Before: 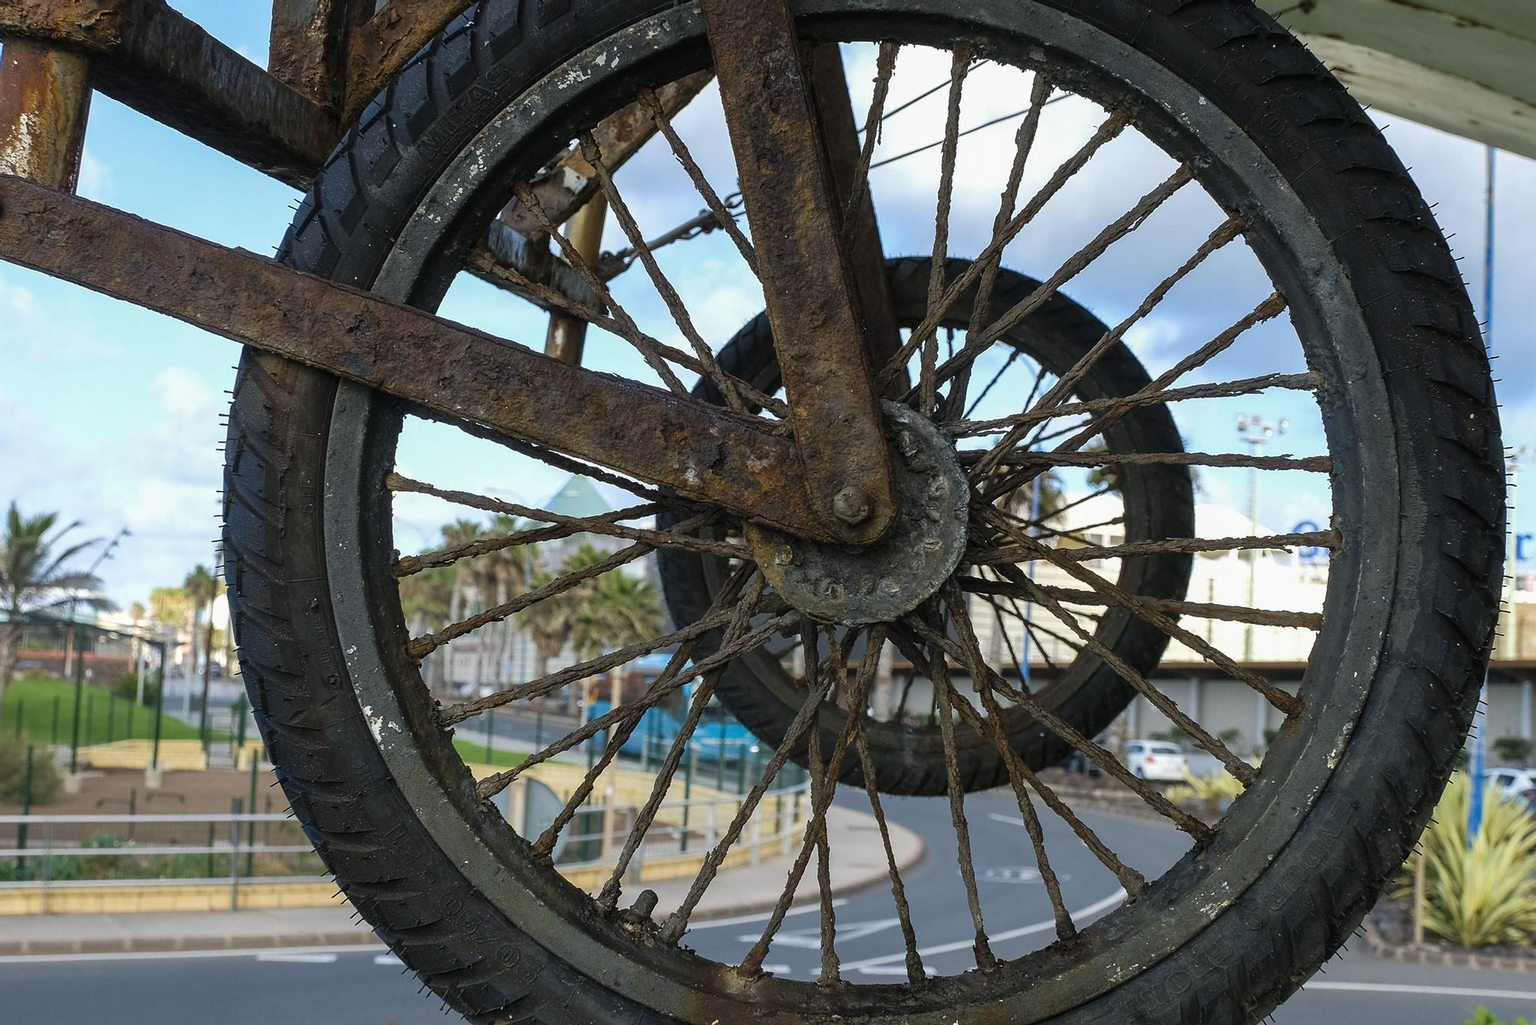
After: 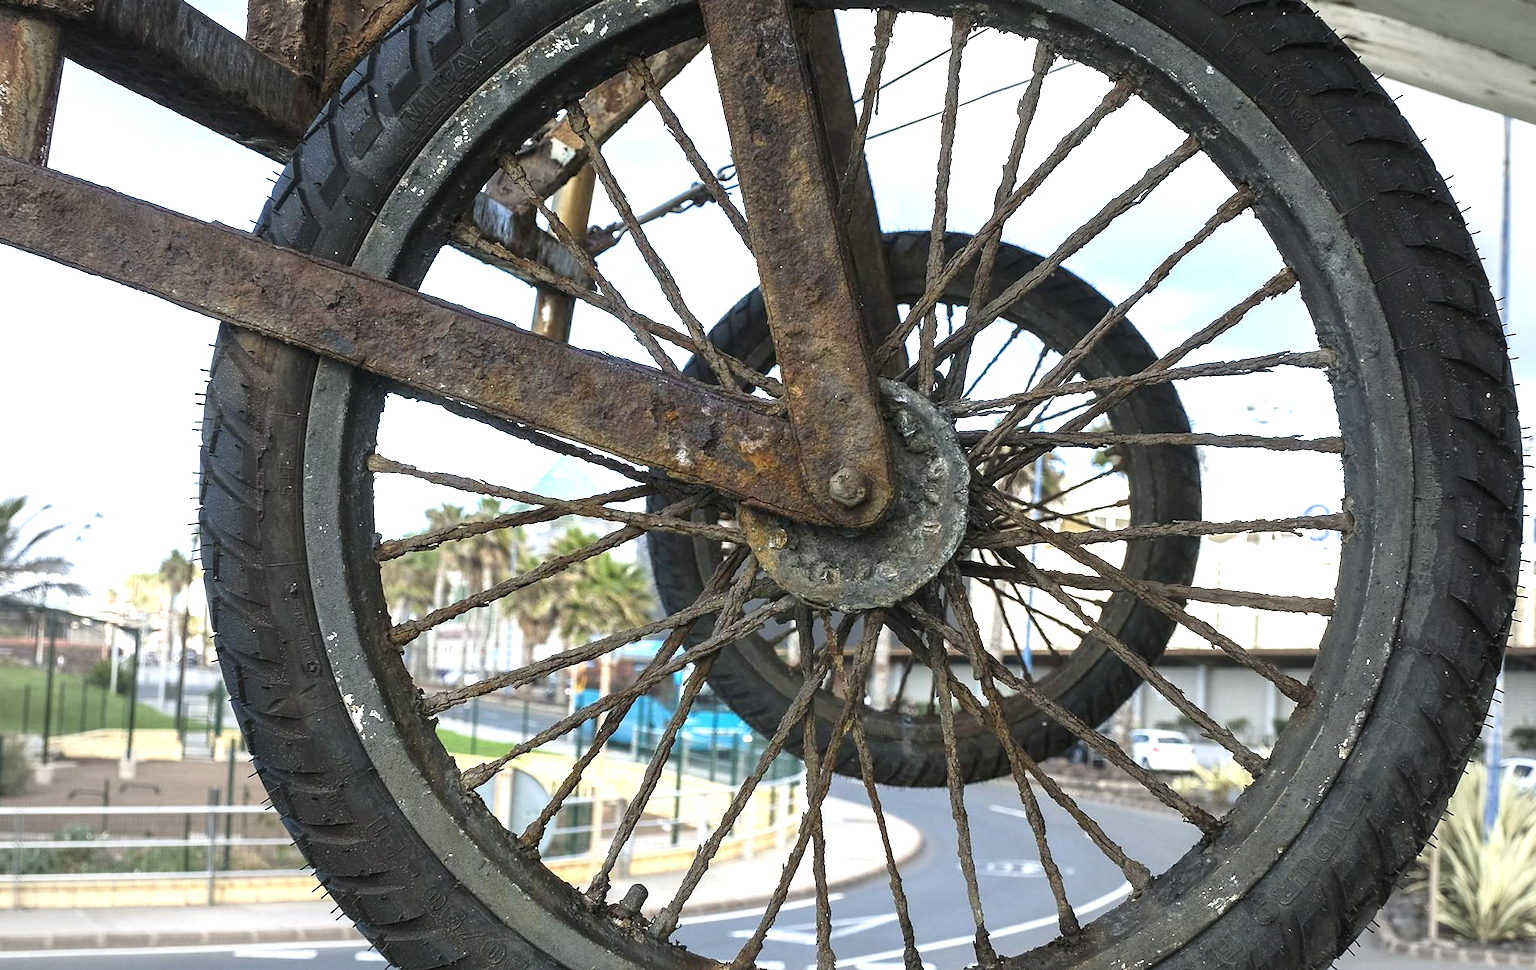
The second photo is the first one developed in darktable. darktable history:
vignetting: fall-off start 18.21%, fall-off radius 137.95%, brightness -0.207, center (-0.078, 0.066), width/height ratio 0.62, shape 0.59
crop: left 1.964%, top 3.251%, right 1.122%, bottom 4.933%
exposure: black level correction 0, exposure 1.3 EV, compensate highlight preservation false
